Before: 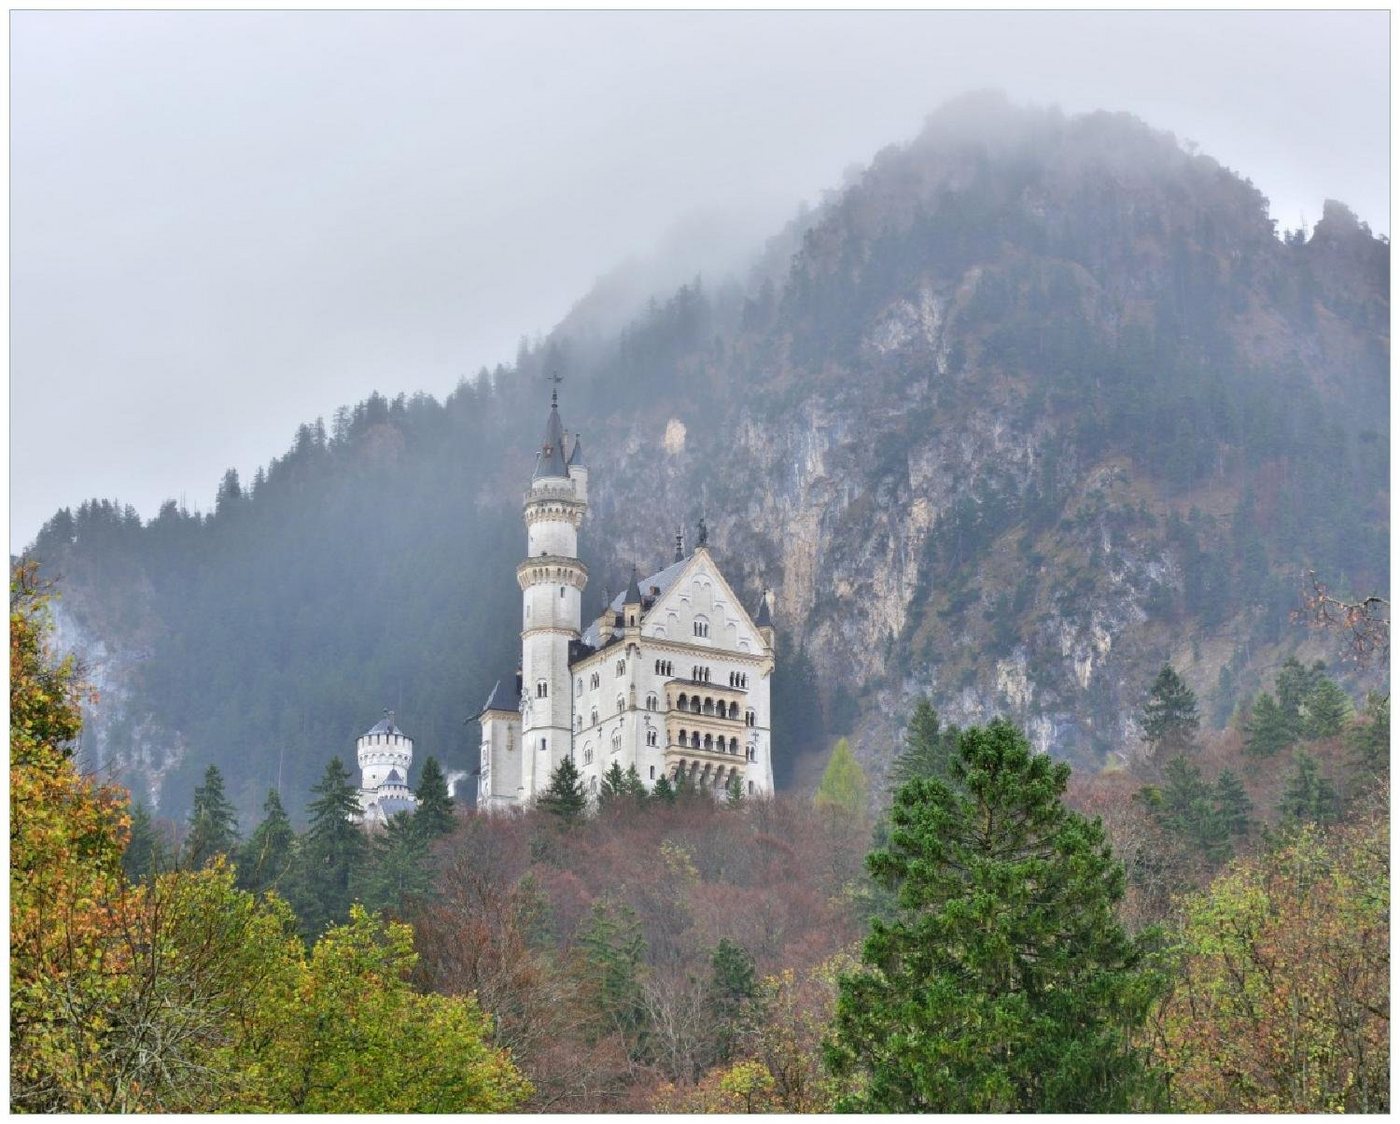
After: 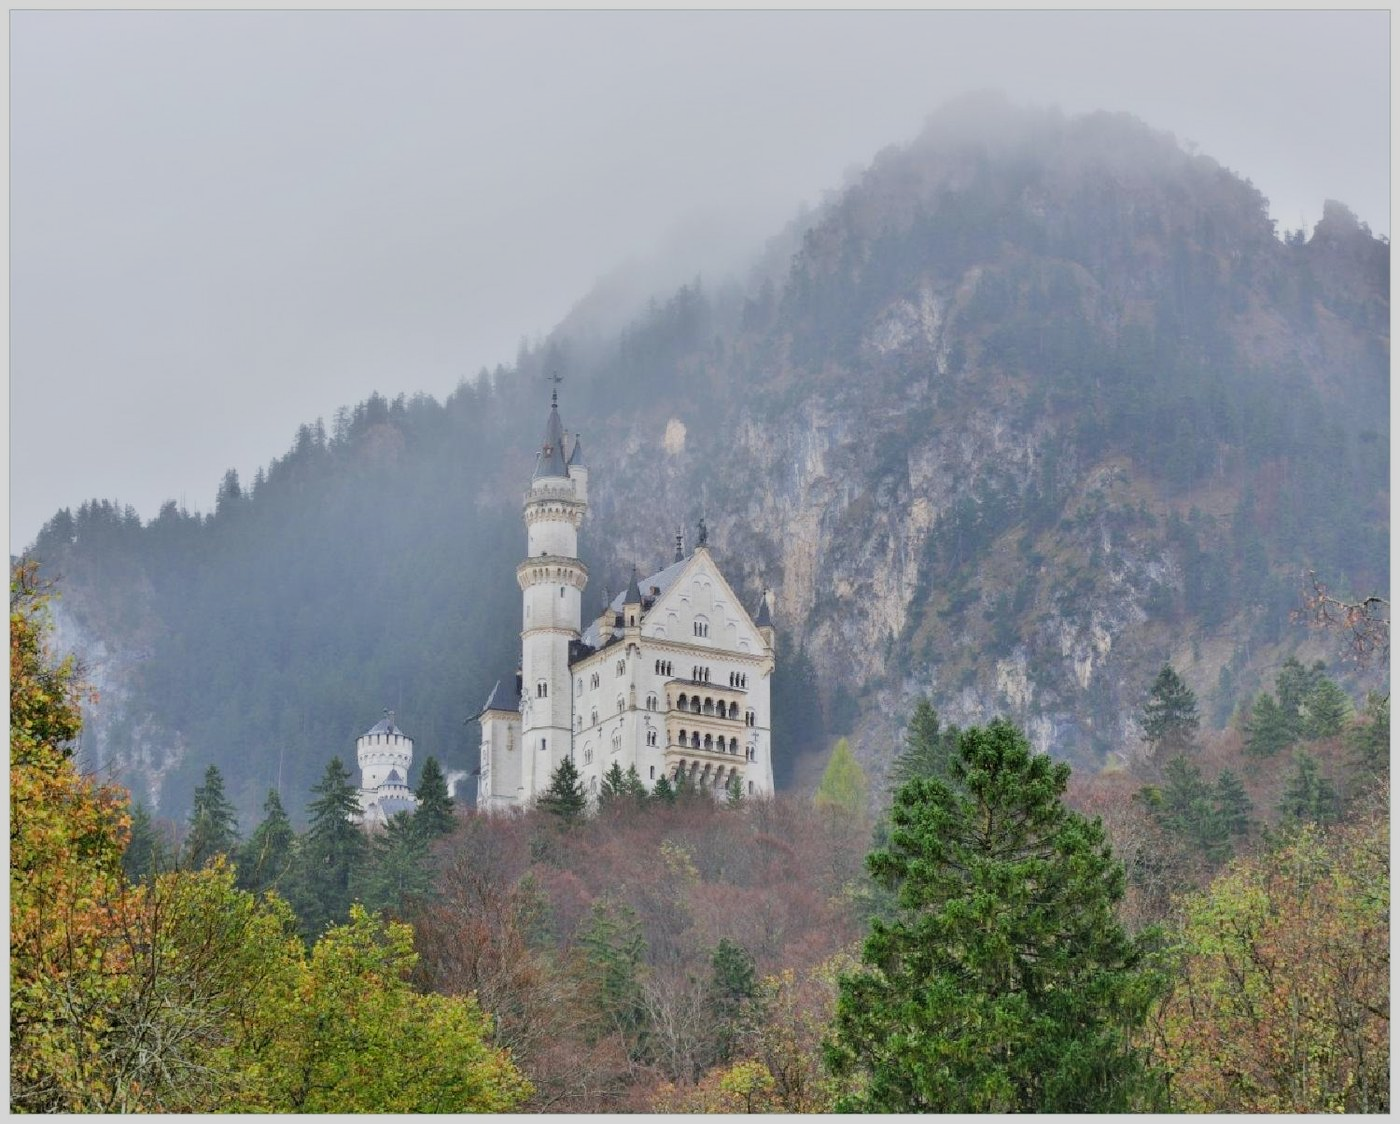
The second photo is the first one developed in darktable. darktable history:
filmic rgb: black relative exposure -16 EV, white relative exposure 4.94 EV, hardness 6.21
